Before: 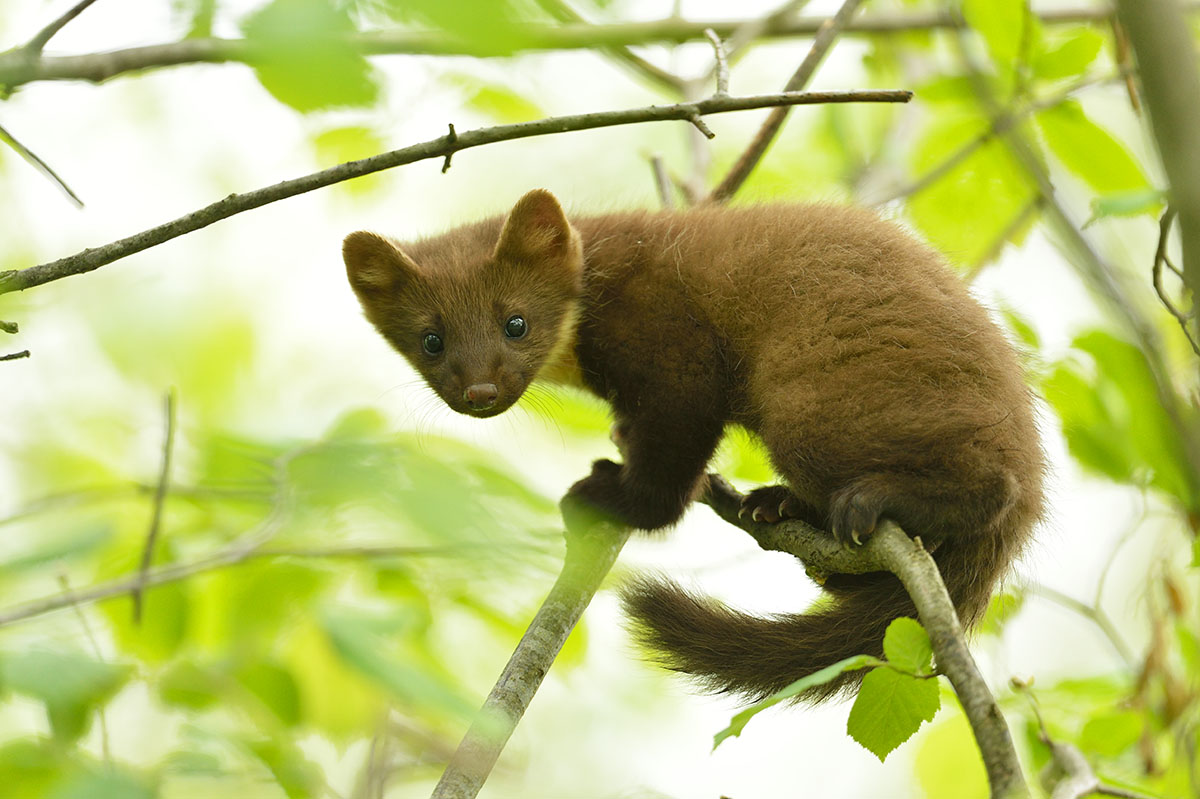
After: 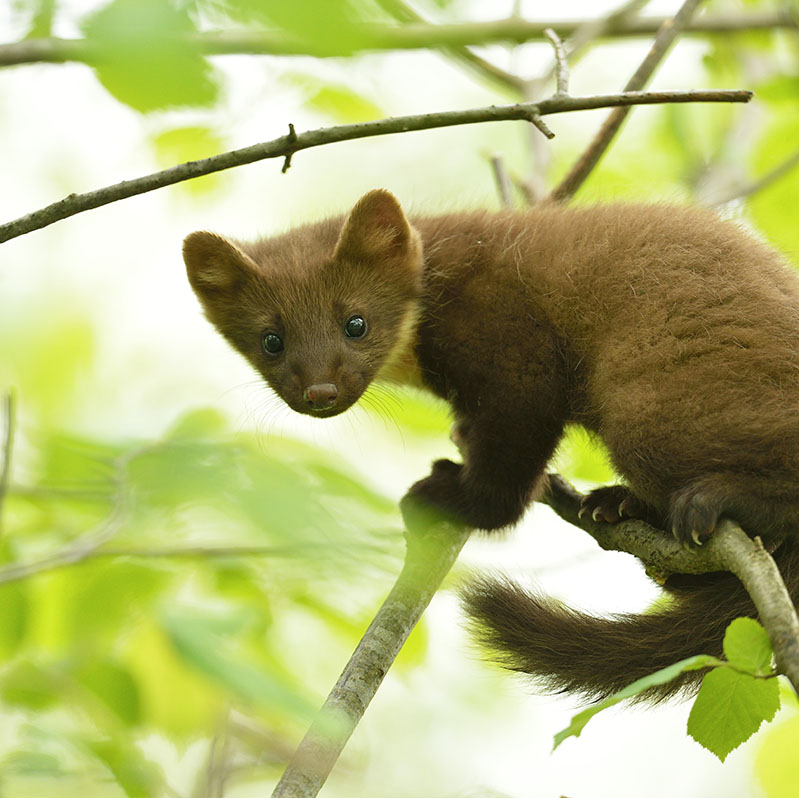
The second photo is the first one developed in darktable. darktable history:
color zones: curves: ch1 [(0, 0.469) (0.01, 0.469) (0.12, 0.446) (0.248, 0.469) (0.5, 0.5) (0.748, 0.5) (0.99, 0.469) (1, 0.469)]
crop and rotate: left 13.342%, right 19.991%
